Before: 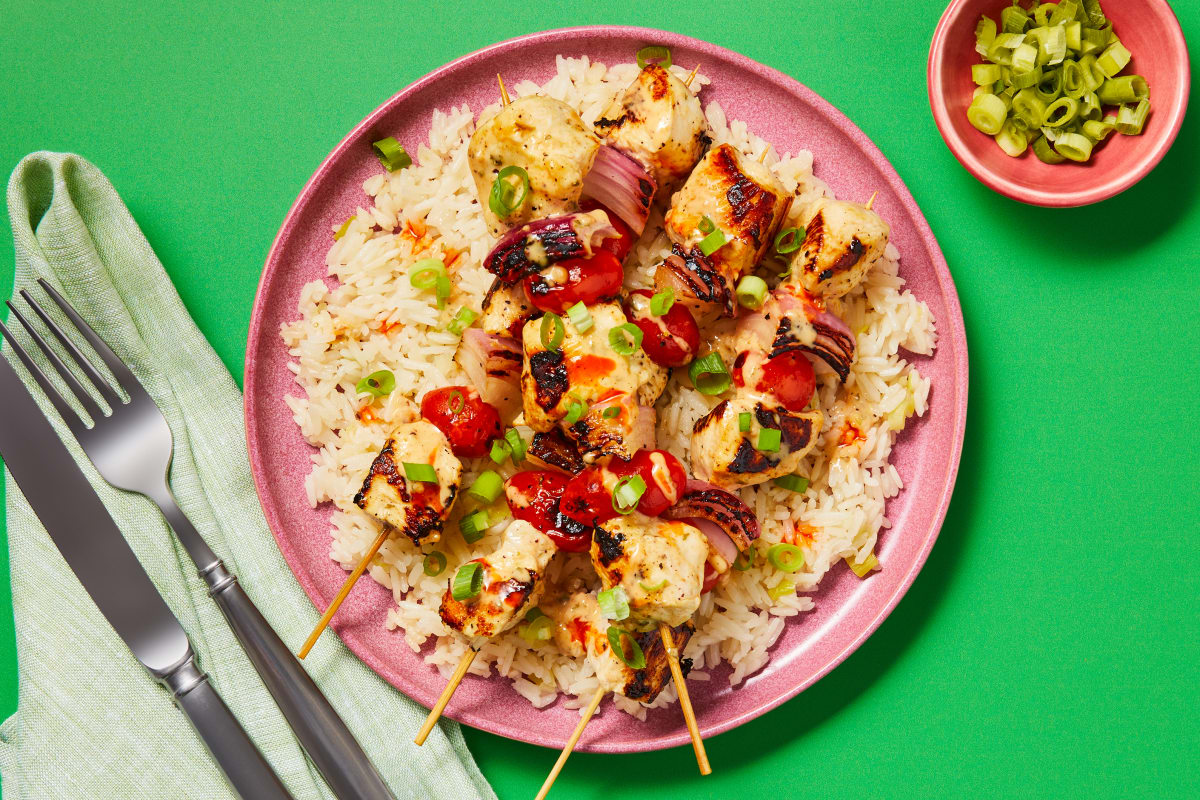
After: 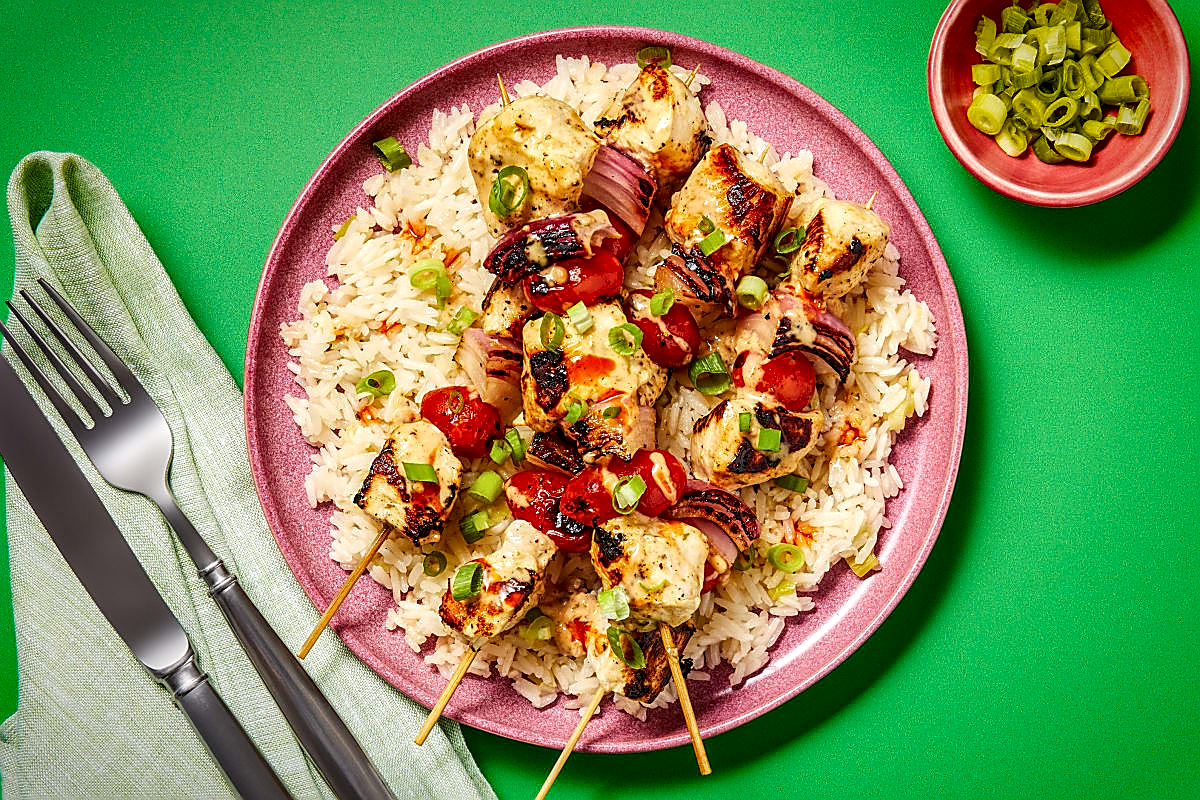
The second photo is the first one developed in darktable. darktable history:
sharpen: radius 1.418, amount 1.256, threshold 0.683
vignetting: saturation 0.385, automatic ratio true
local contrast: detail 160%
